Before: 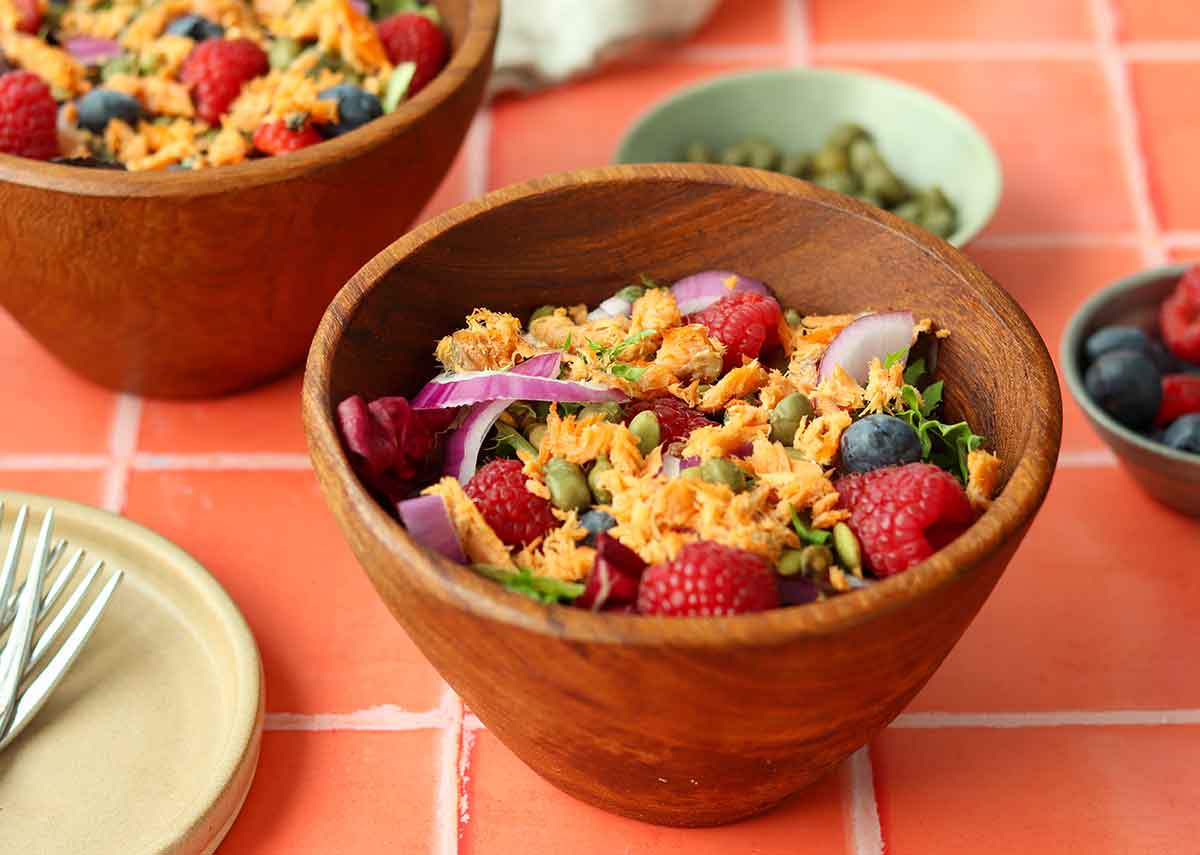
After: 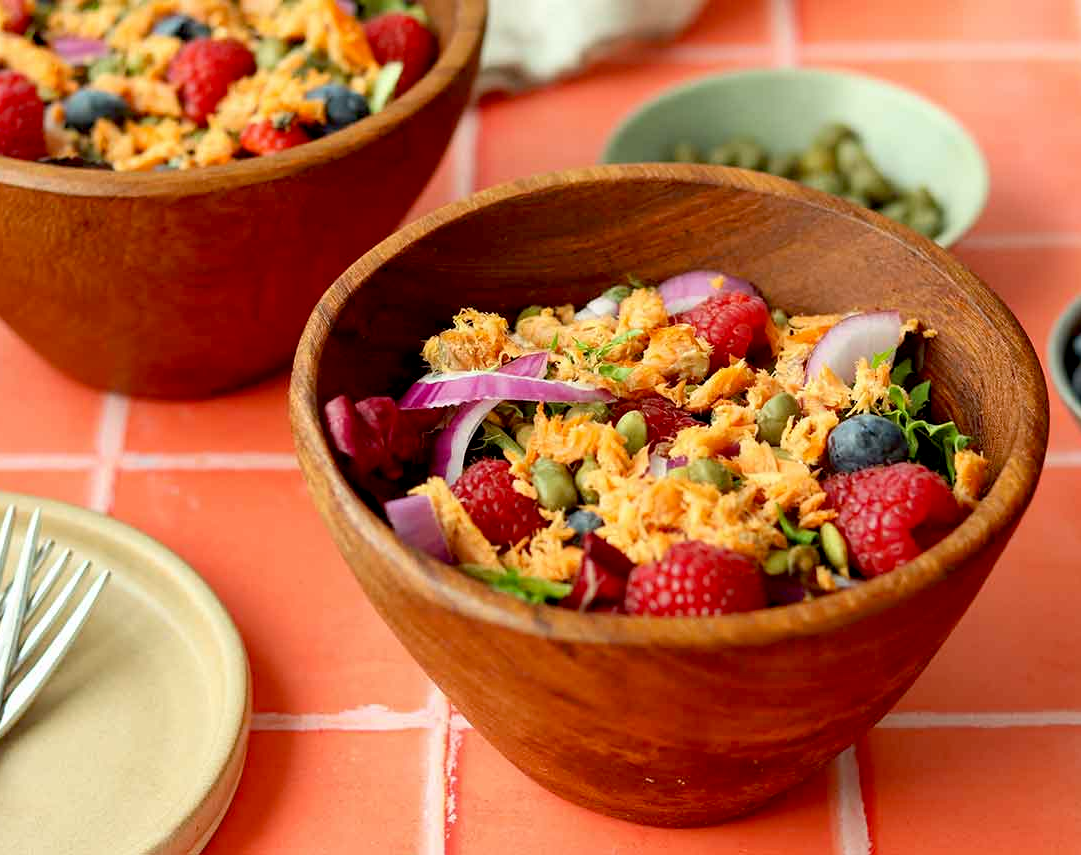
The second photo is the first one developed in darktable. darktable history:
exposure: black level correction 0.011, compensate highlight preservation false
crop and rotate: left 1.088%, right 8.807%
